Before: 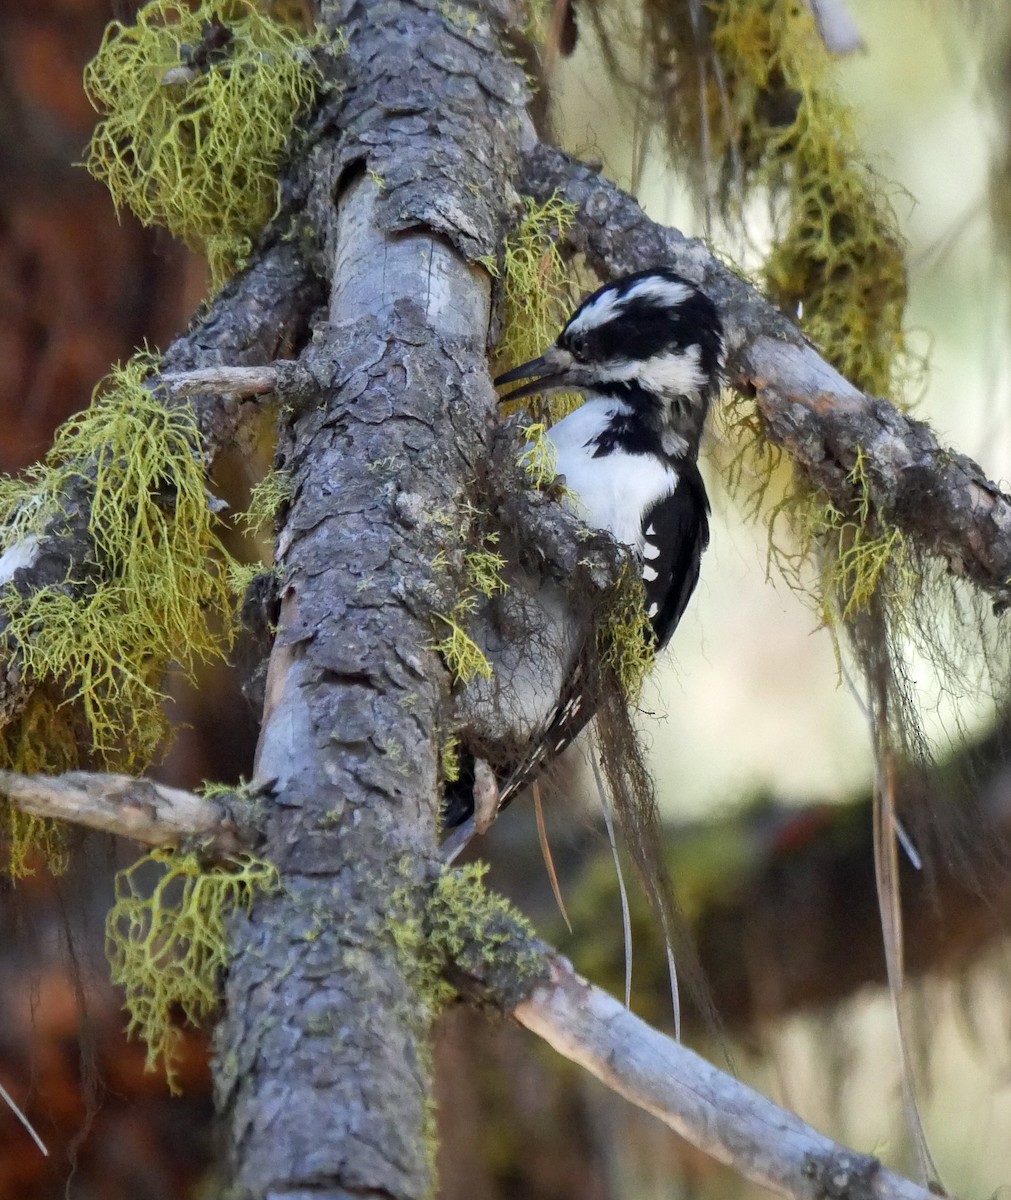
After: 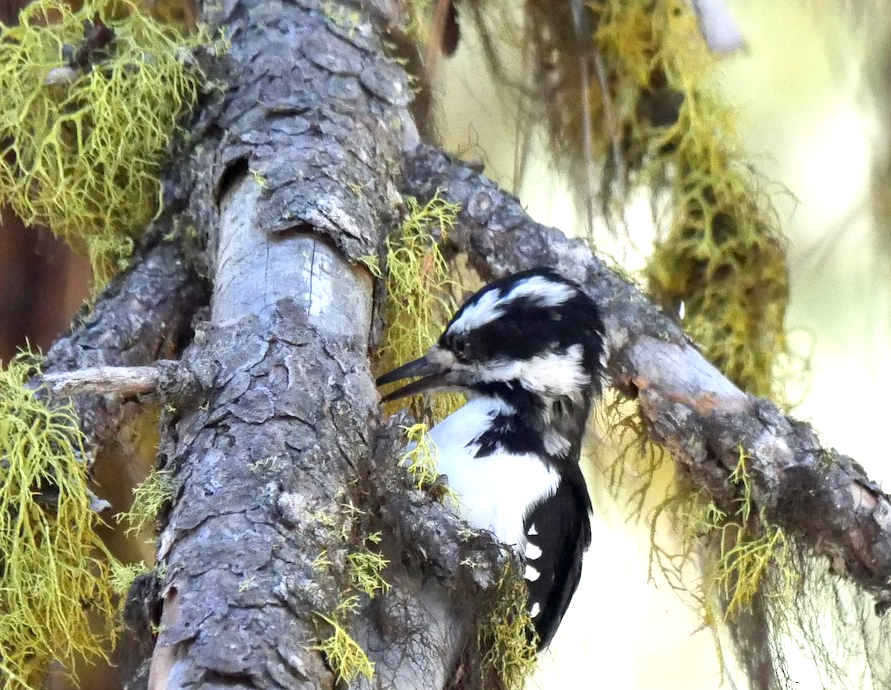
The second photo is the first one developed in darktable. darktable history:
exposure: black level correction 0, exposure 0.697 EV, compensate highlight preservation false
contrast brightness saturation: contrast 0.071
crop and rotate: left 11.773%, bottom 42.485%
